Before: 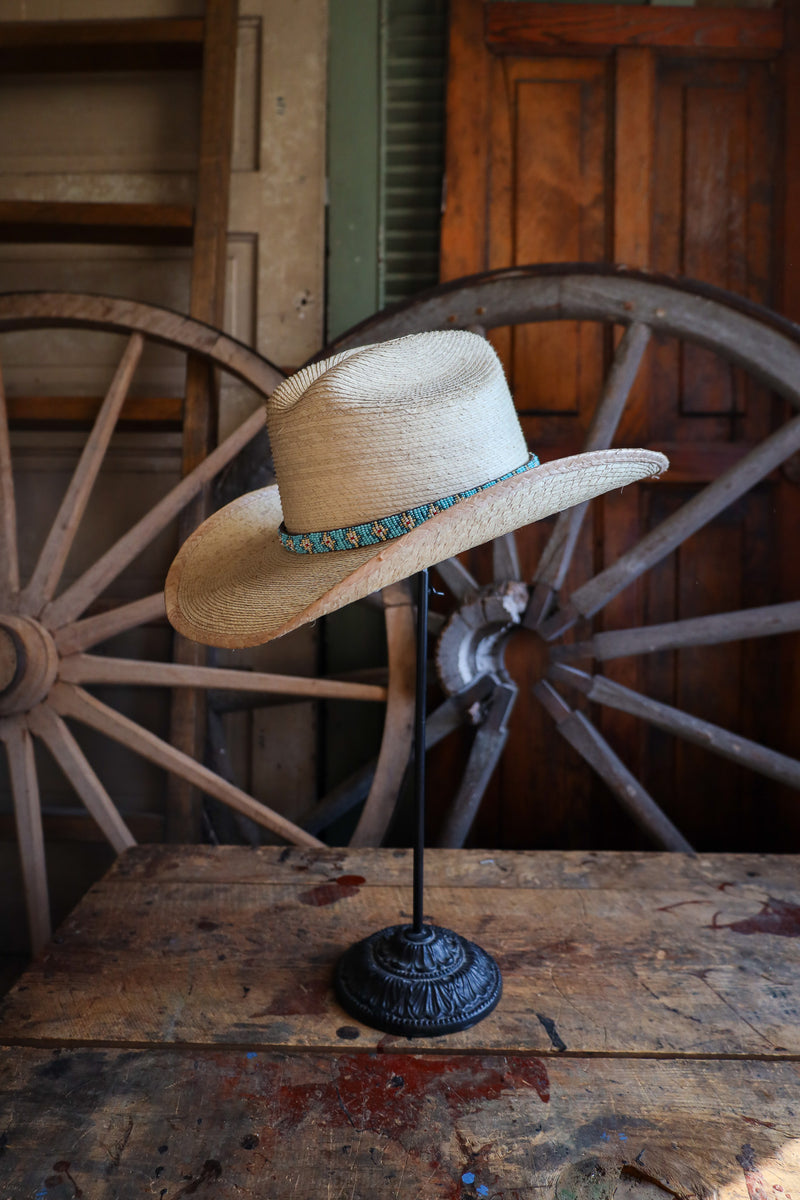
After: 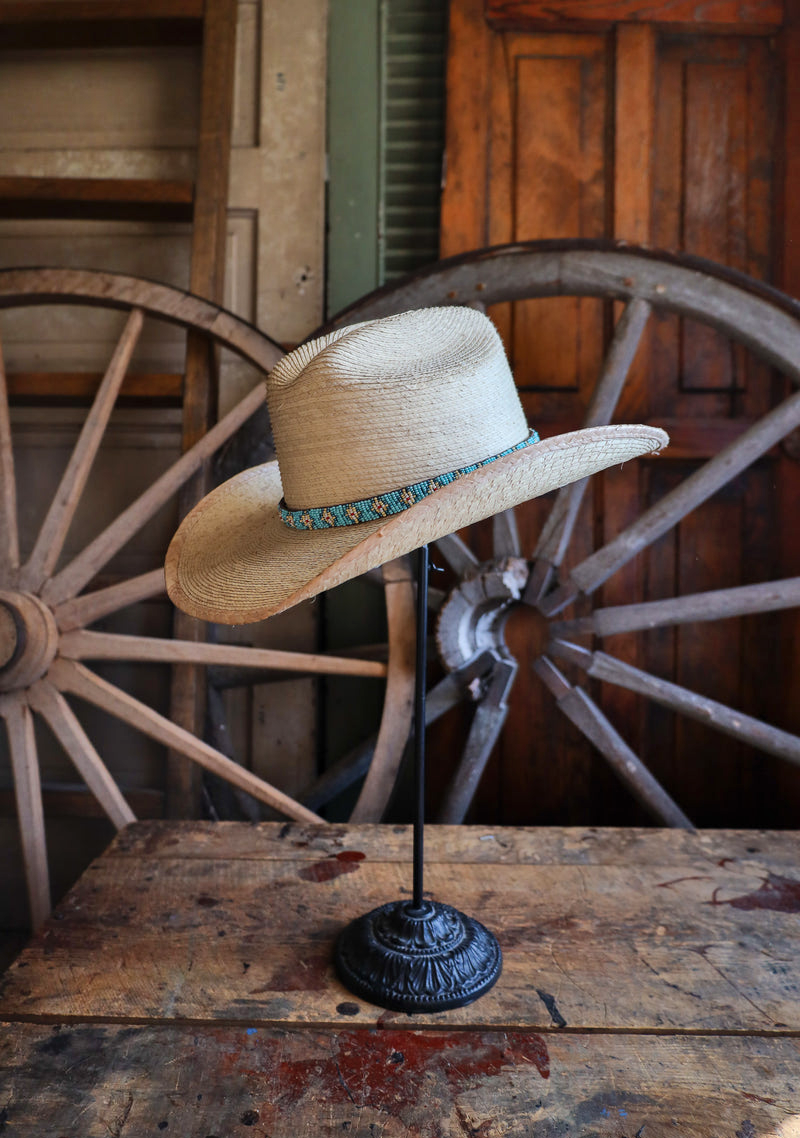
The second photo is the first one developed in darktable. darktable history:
shadows and highlights: low approximation 0.01, soften with gaussian
crop and rotate: top 2.002%, bottom 3.14%
